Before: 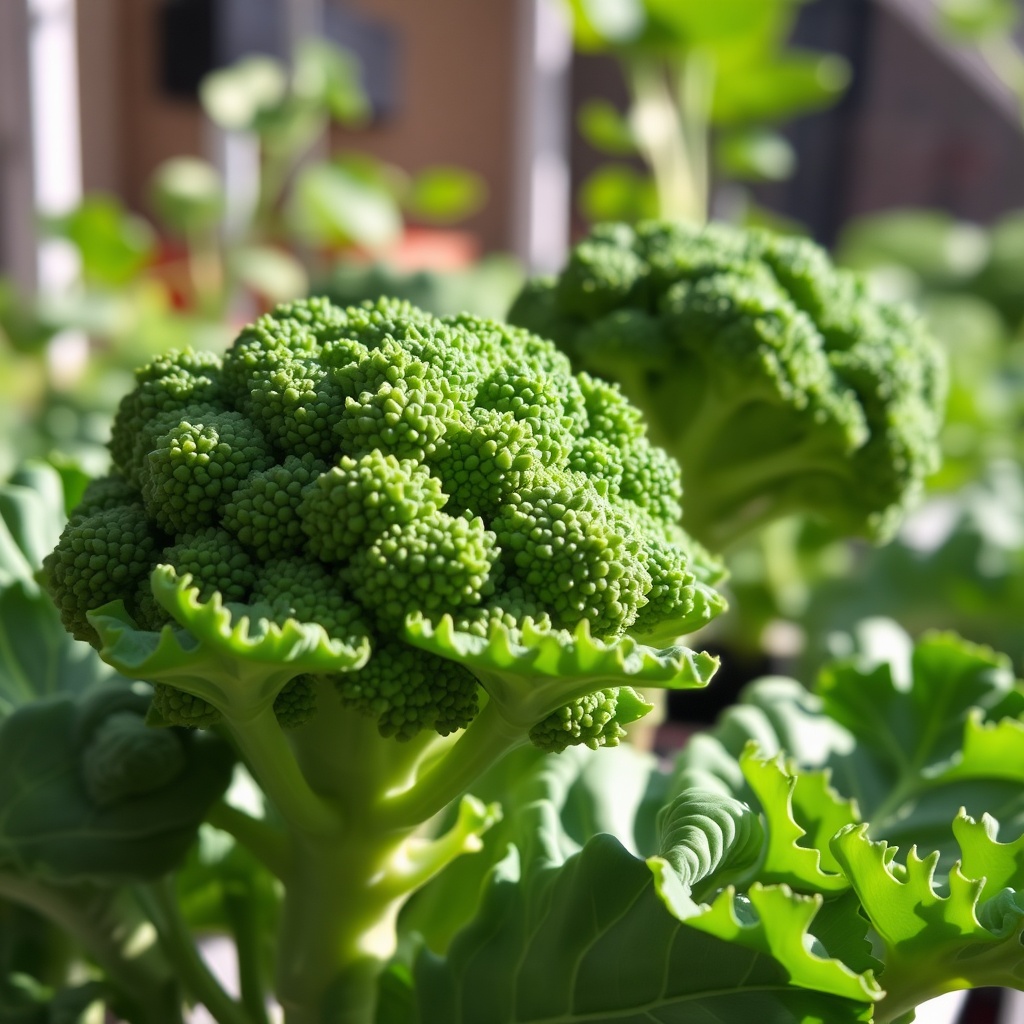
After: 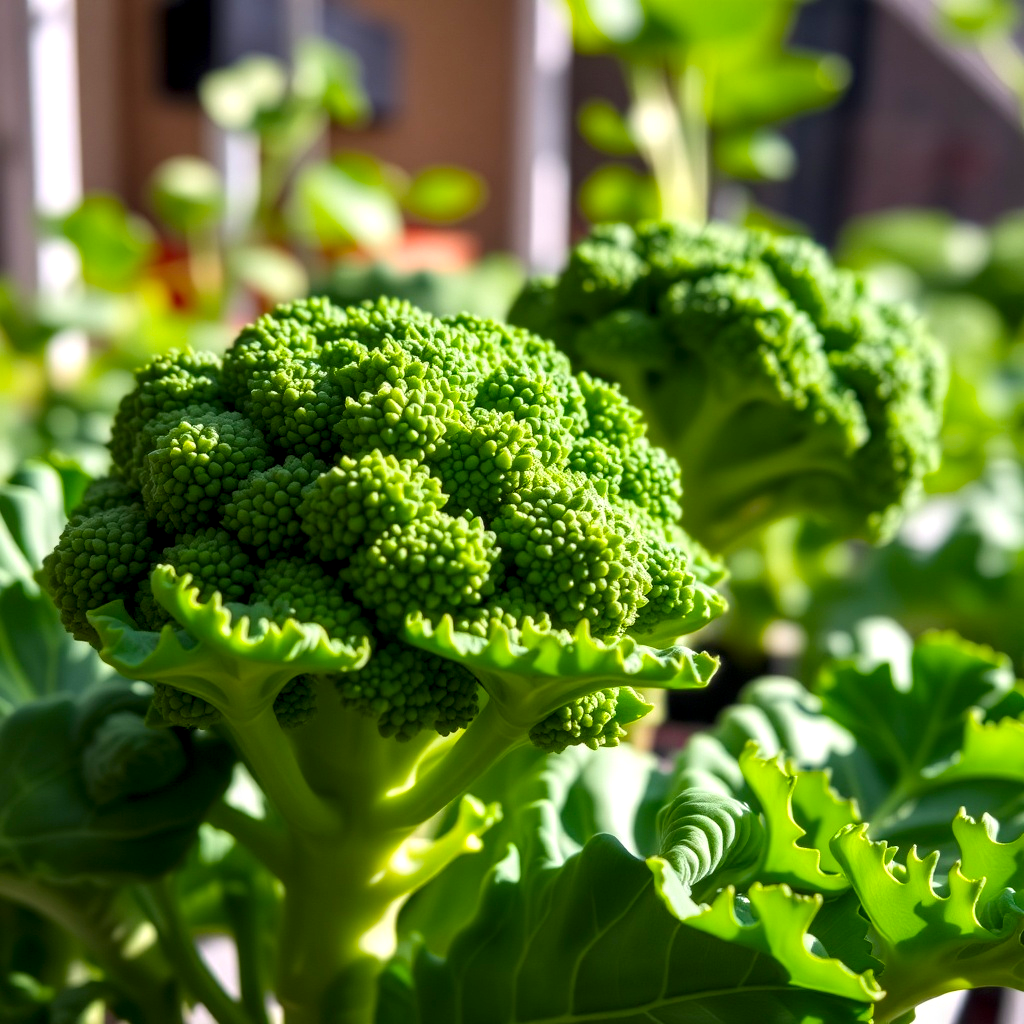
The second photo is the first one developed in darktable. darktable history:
local contrast: highlights 59%, detail 145%
color balance rgb: perceptual saturation grading › global saturation 25%, global vibrance 20%
contrast brightness saturation: contrast 0.04, saturation 0.07
